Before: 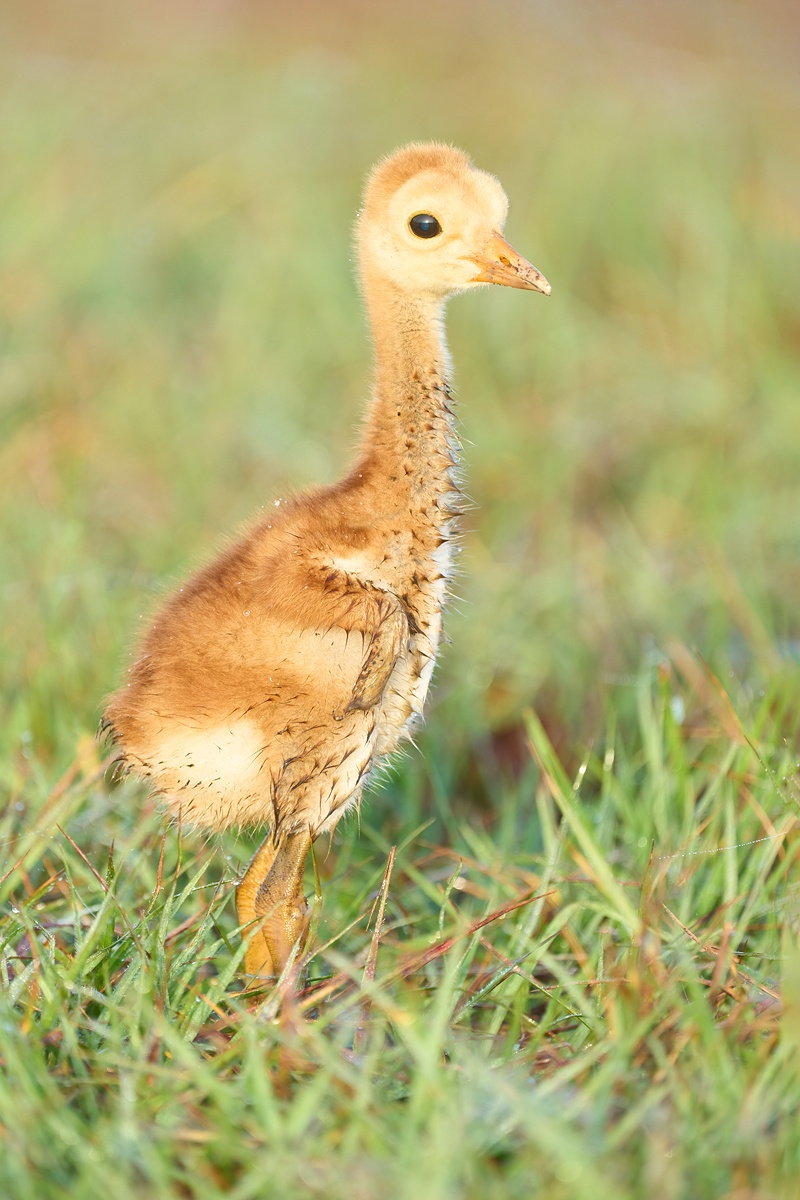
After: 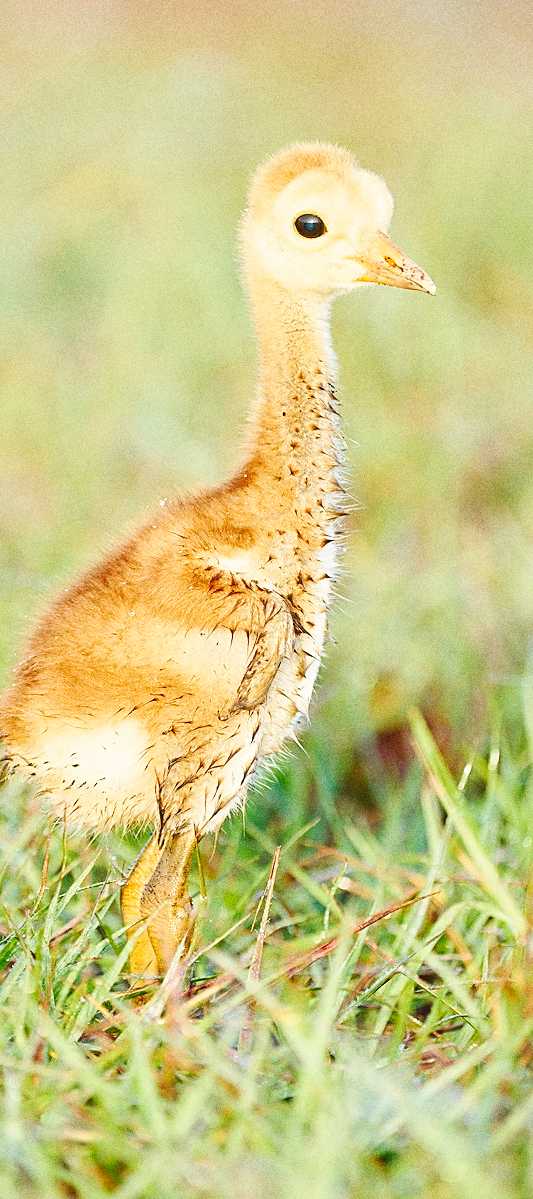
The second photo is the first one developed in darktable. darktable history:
grain: coarseness 0.09 ISO, strength 40%
white balance: red 1, blue 1
crop and rotate: left 14.385%, right 18.948%
base curve: curves: ch0 [(0, 0) (0.036, 0.025) (0.121, 0.166) (0.206, 0.329) (0.605, 0.79) (1, 1)], preserve colors none
sharpen: on, module defaults
